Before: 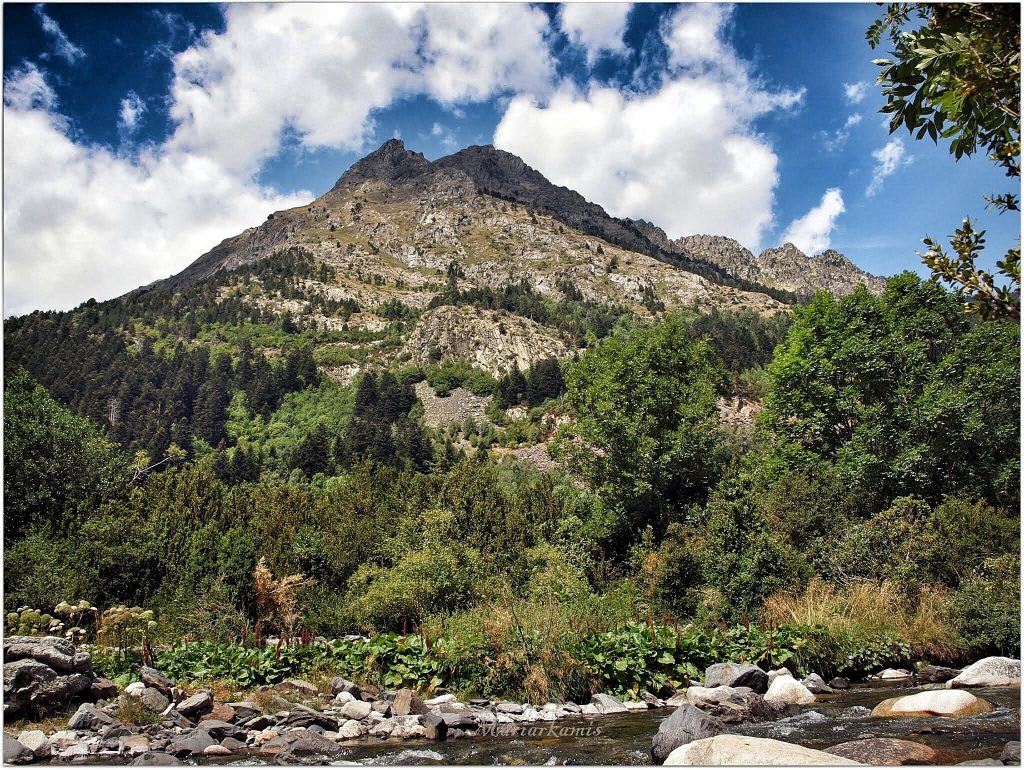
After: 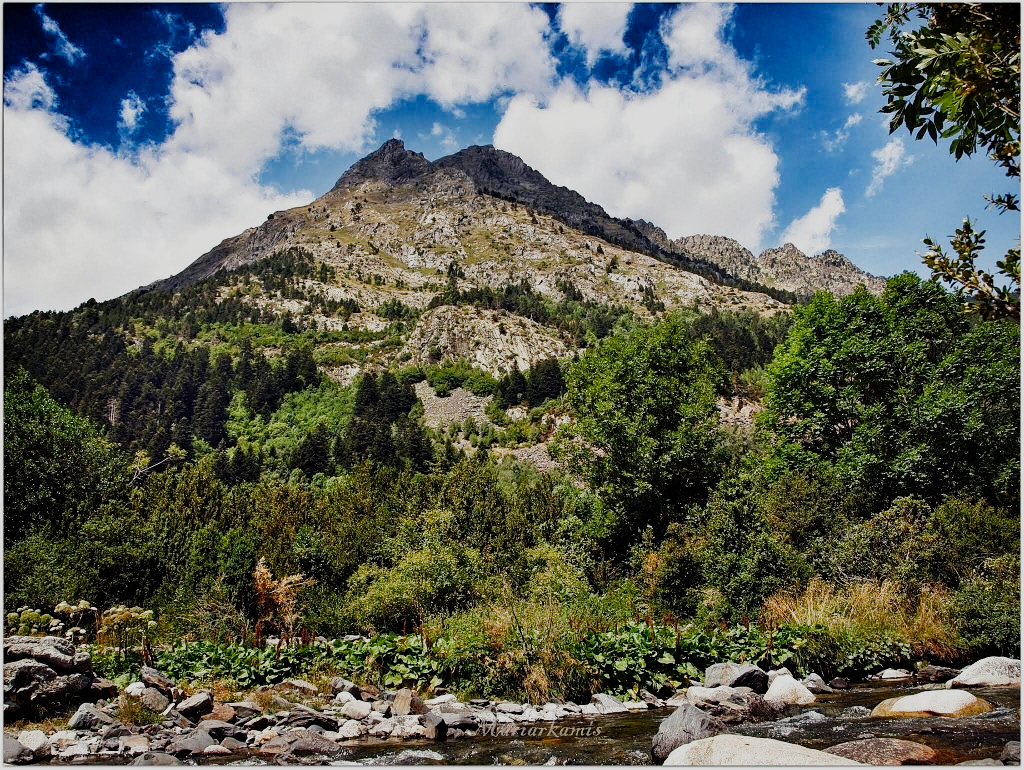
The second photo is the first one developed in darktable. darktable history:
color balance rgb: perceptual saturation grading › global saturation 20%, perceptual saturation grading › highlights -25%, perceptual saturation grading › shadows 25%
sigmoid: skew -0.2, preserve hue 0%, red attenuation 0.1, red rotation 0.035, green attenuation 0.1, green rotation -0.017, blue attenuation 0.15, blue rotation -0.052, base primaries Rec2020
